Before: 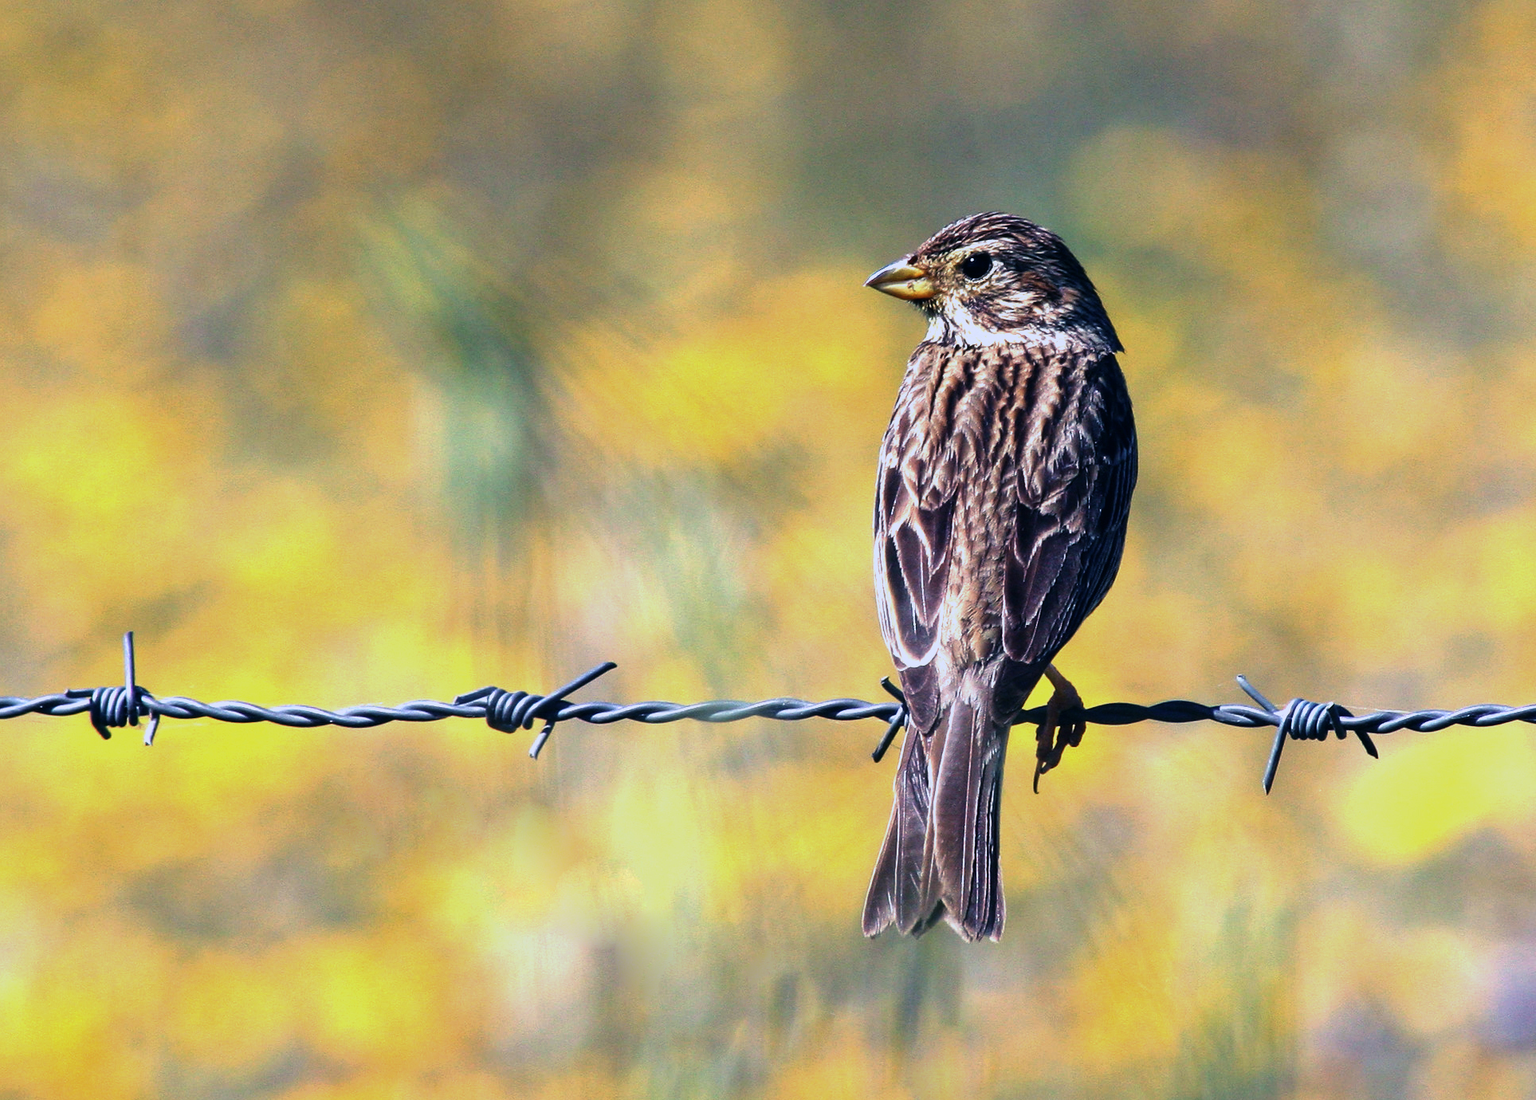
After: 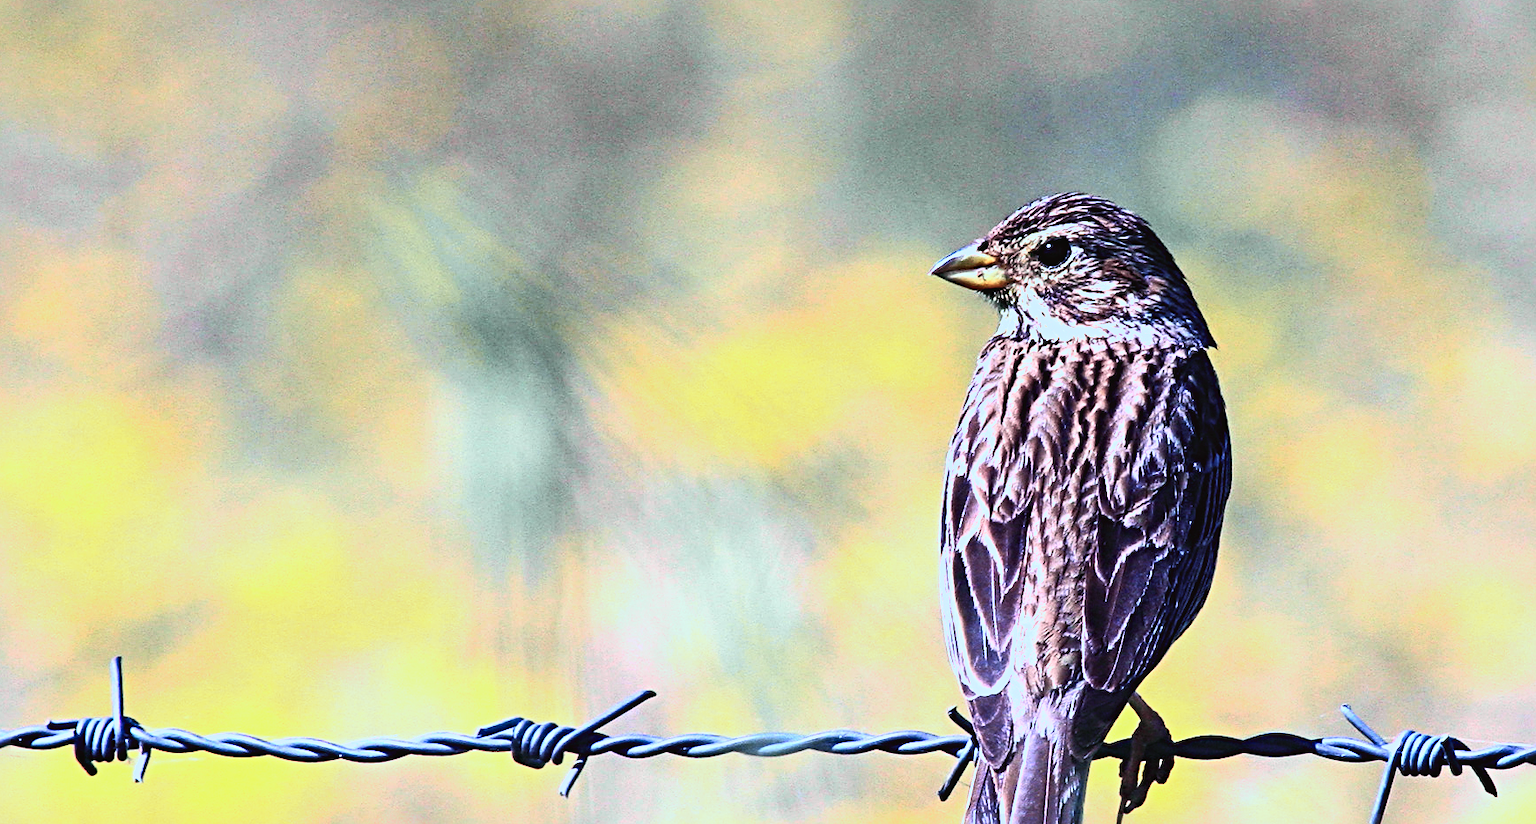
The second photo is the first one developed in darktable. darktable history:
sharpen: radius 4.883
base curve: curves: ch0 [(0, 0) (0.472, 0.508) (1, 1)]
crop: left 1.509%, top 3.452%, right 7.696%, bottom 28.452%
white balance: red 0.948, green 1.02, blue 1.176
tone curve: curves: ch0 [(0, 0.026) (0.172, 0.194) (0.398, 0.437) (0.469, 0.544) (0.612, 0.741) (0.845, 0.926) (1, 0.968)]; ch1 [(0, 0) (0.437, 0.453) (0.472, 0.467) (0.502, 0.502) (0.531, 0.546) (0.574, 0.583) (0.617, 0.64) (0.699, 0.749) (0.859, 0.919) (1, 1)]; ch2 [(0, 0) (0.33, 0.301) (0.421, 0.443) (0.476, 0.502) (0.511, 0.504) (0.553, 0.553) (0.595, 0.586) (0.664, 0.664) (1, 1)], color space Lab, independent channels, preserve colors none
color calibration: illuminant as shot in camera, x 0.358, y 0.373, temperature 4628.91 K
